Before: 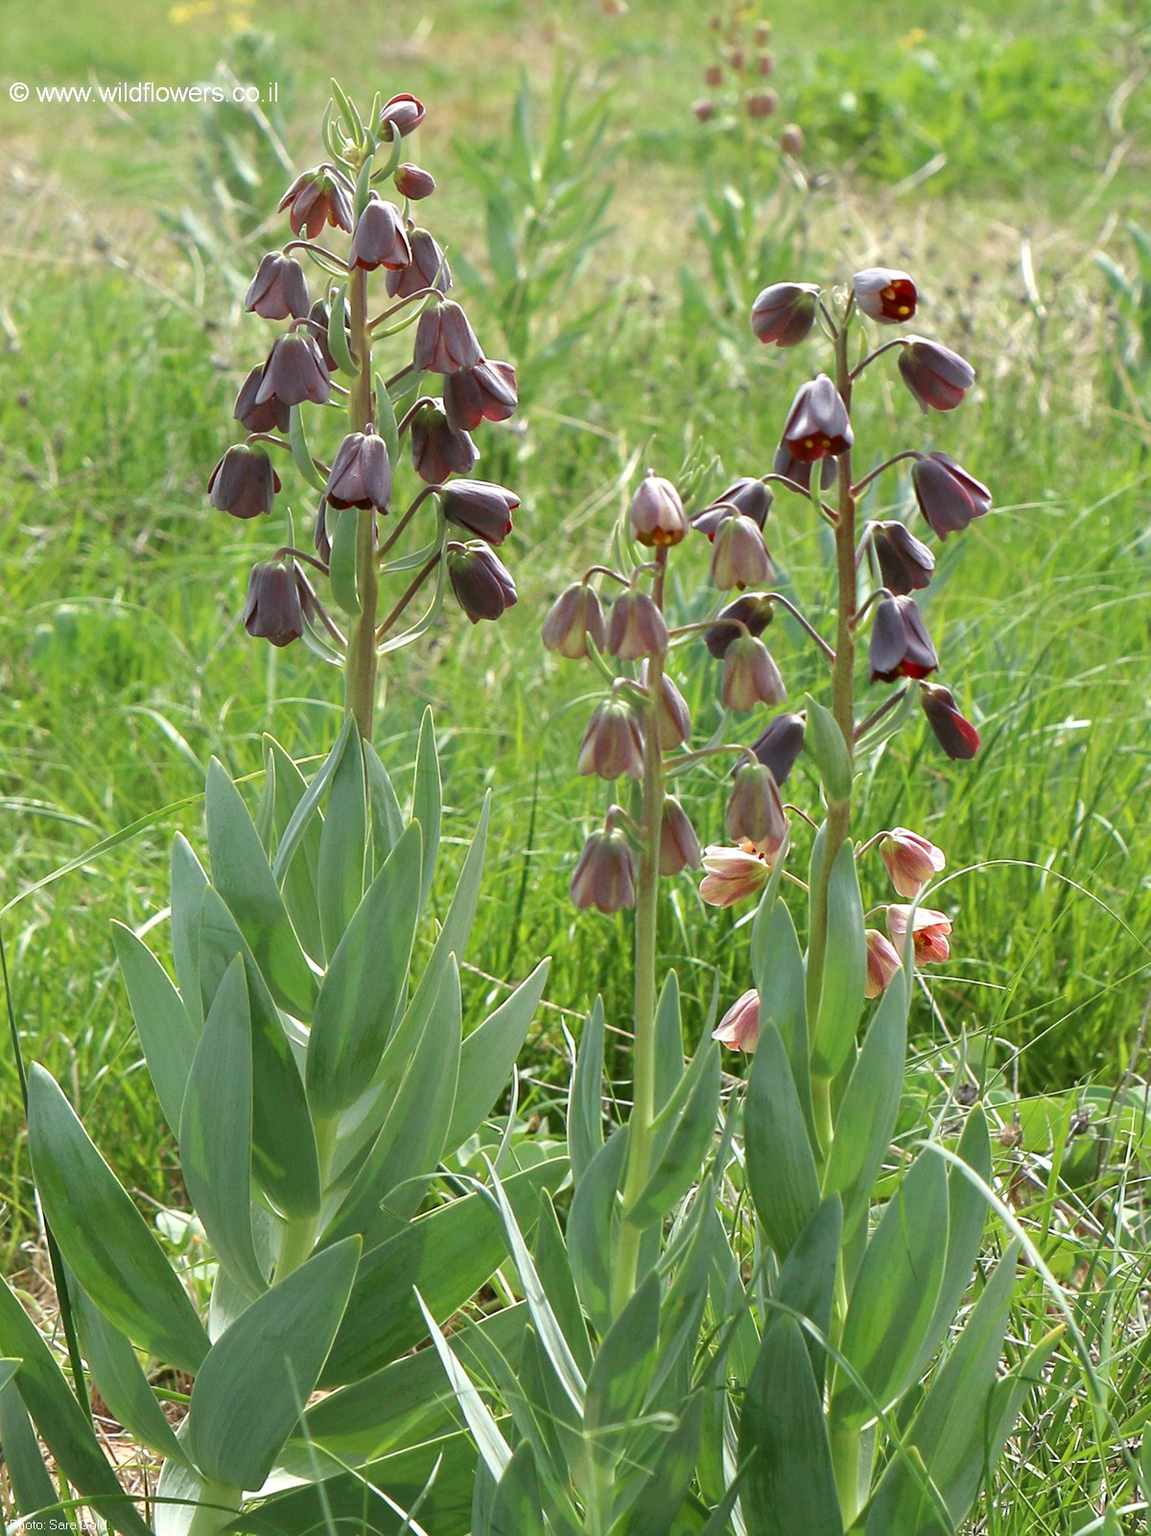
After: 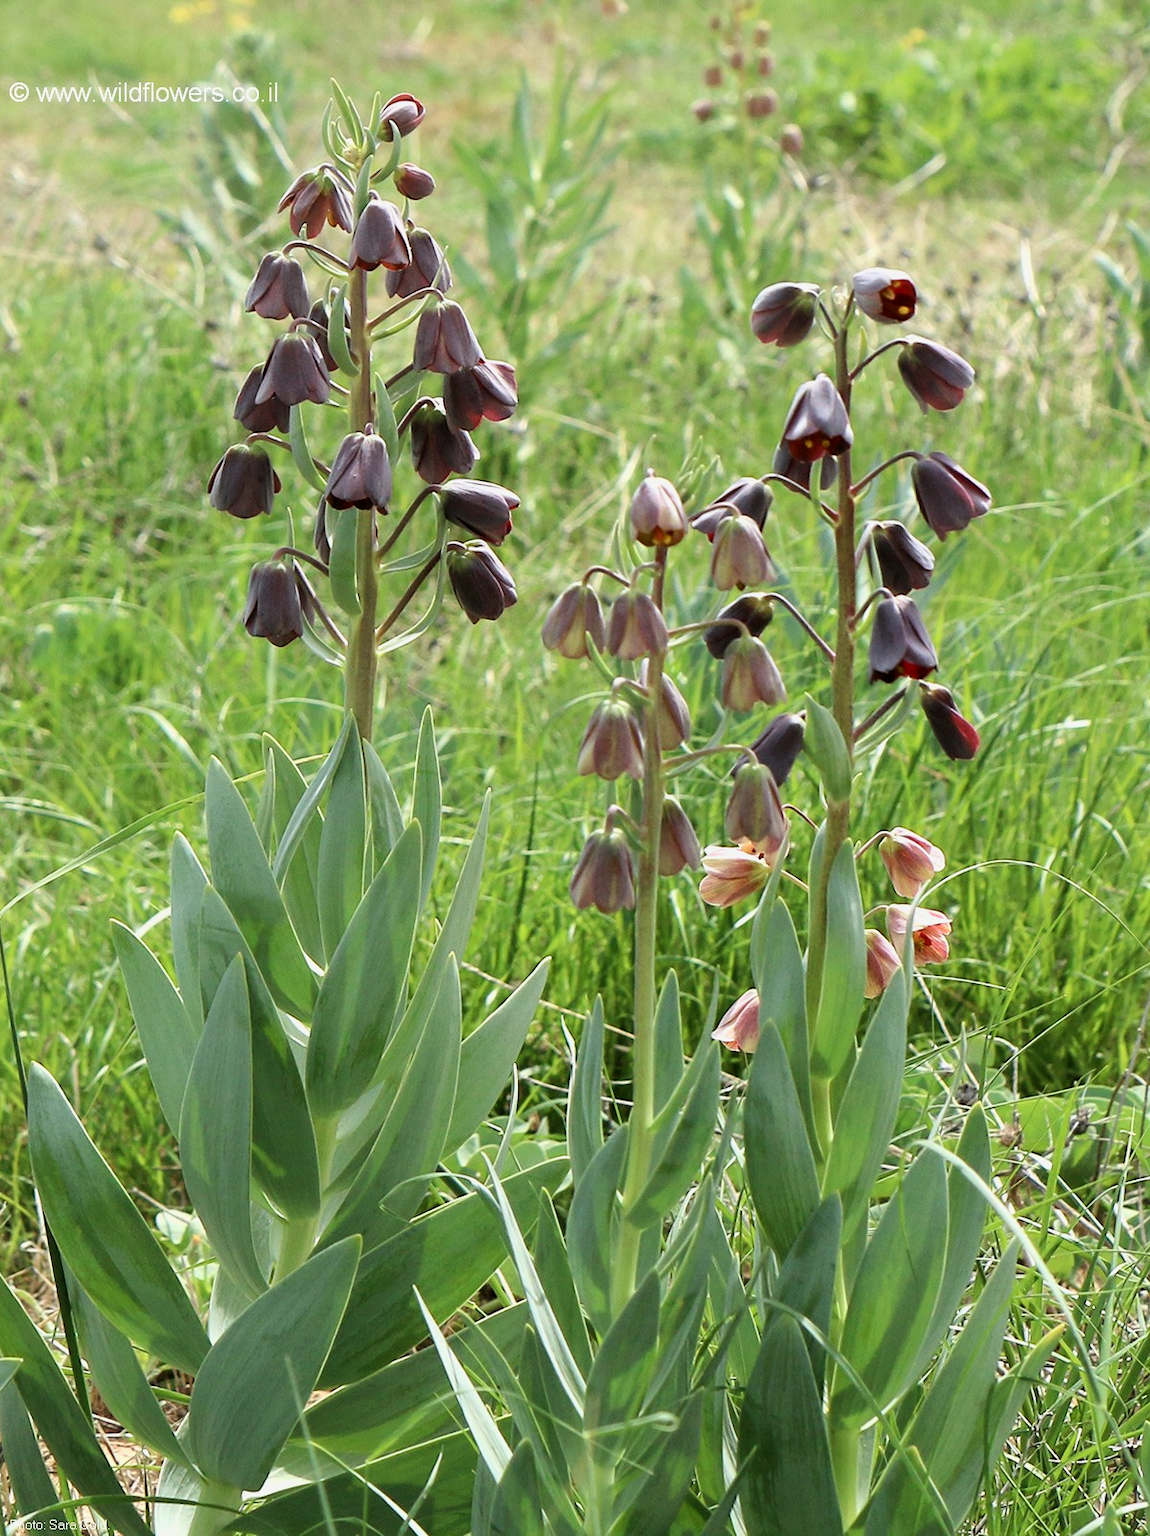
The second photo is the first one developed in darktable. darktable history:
filmic rgb: black relative exposure -8.1 EV, white relative exposure 3 EV, hardness 5.4, contrast 1.264, color science v6 (2022), iterations of high-quality reconstruction 0
